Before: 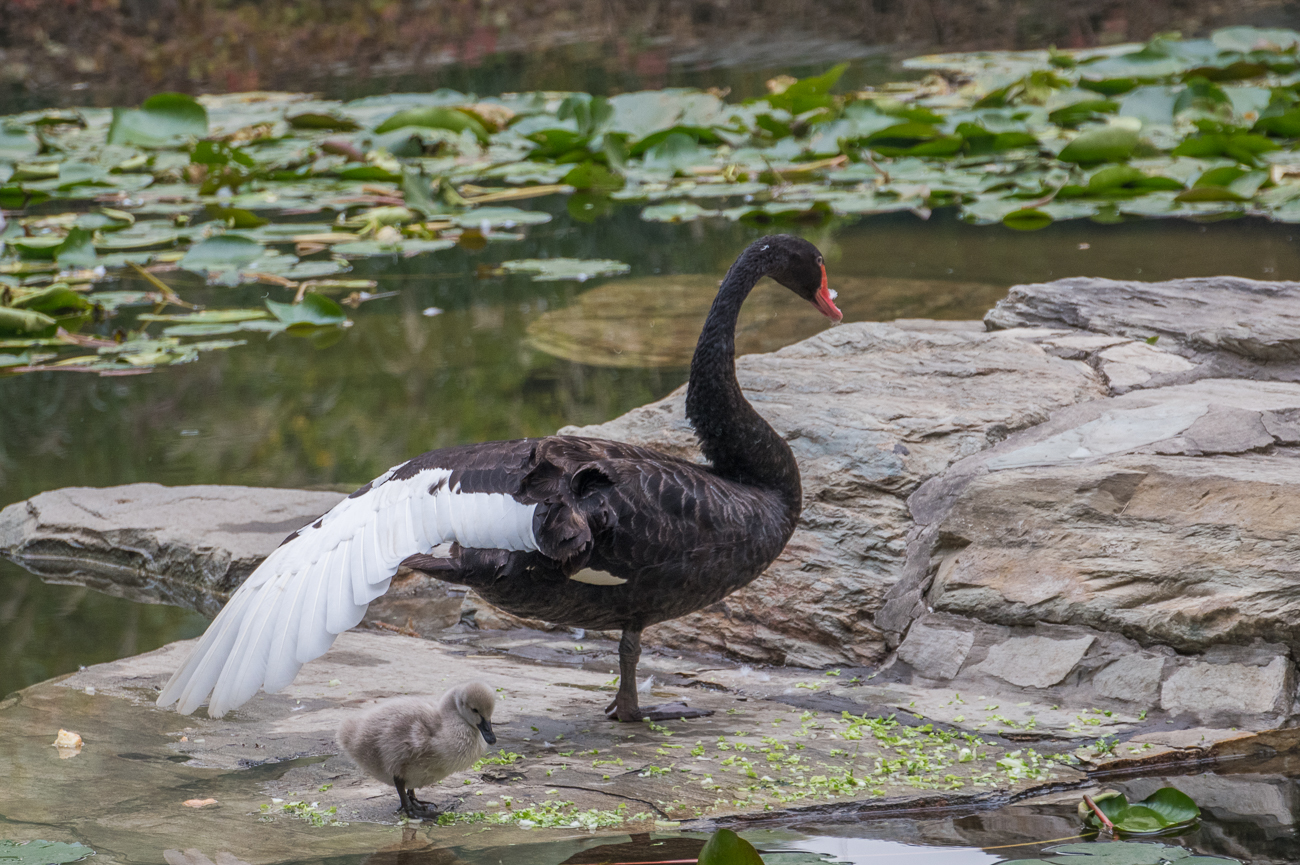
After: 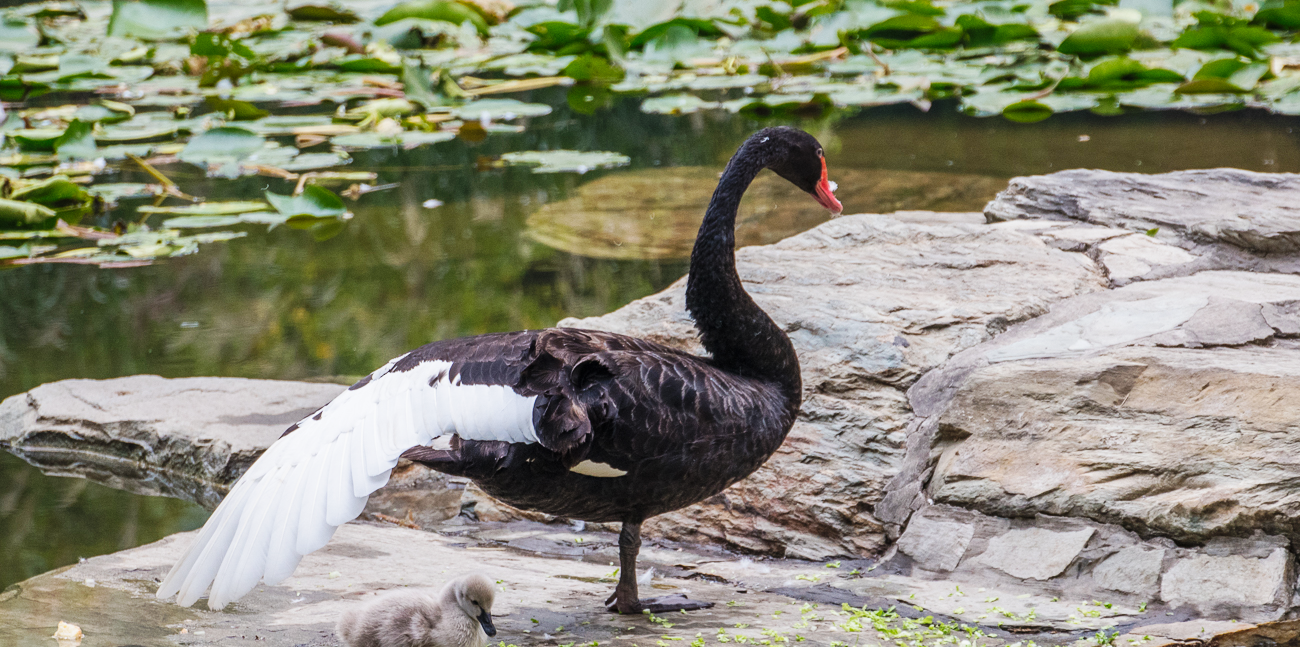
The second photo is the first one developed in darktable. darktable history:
base curve: curves: ch0 [(0, 0) (0.032, 0.025) (0.121, 0.166) (0.206, 0.329) (0.605, 0.79) (1, 1)], preserve colors none
crop and rotate: top 12.637%, bottom 12.564%
